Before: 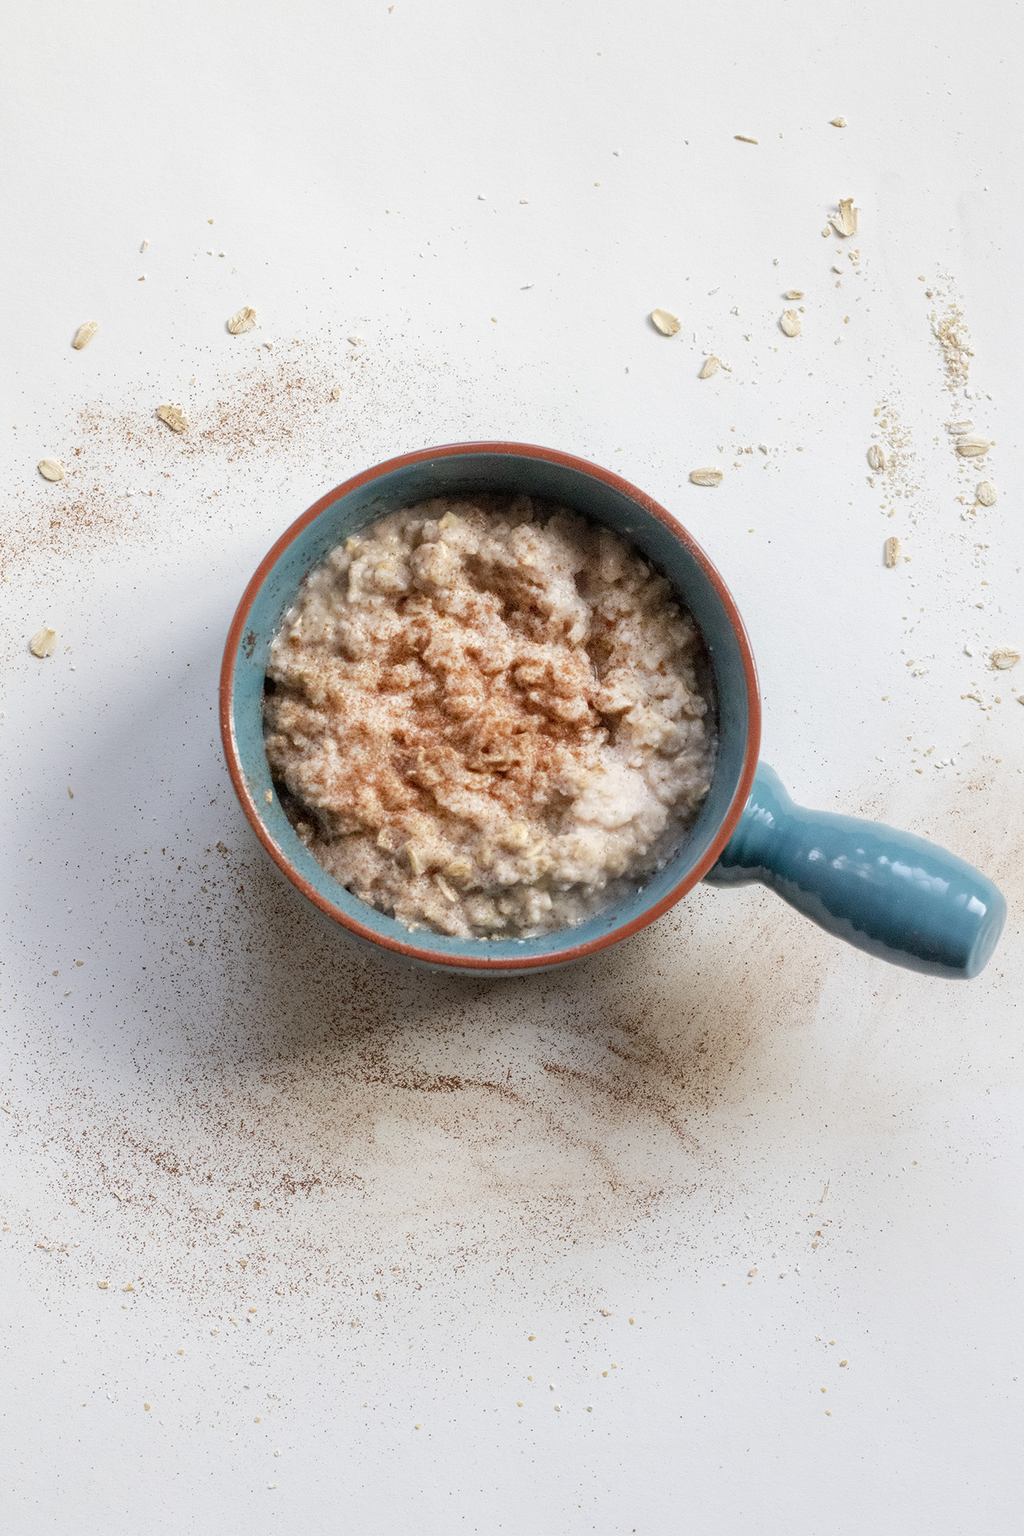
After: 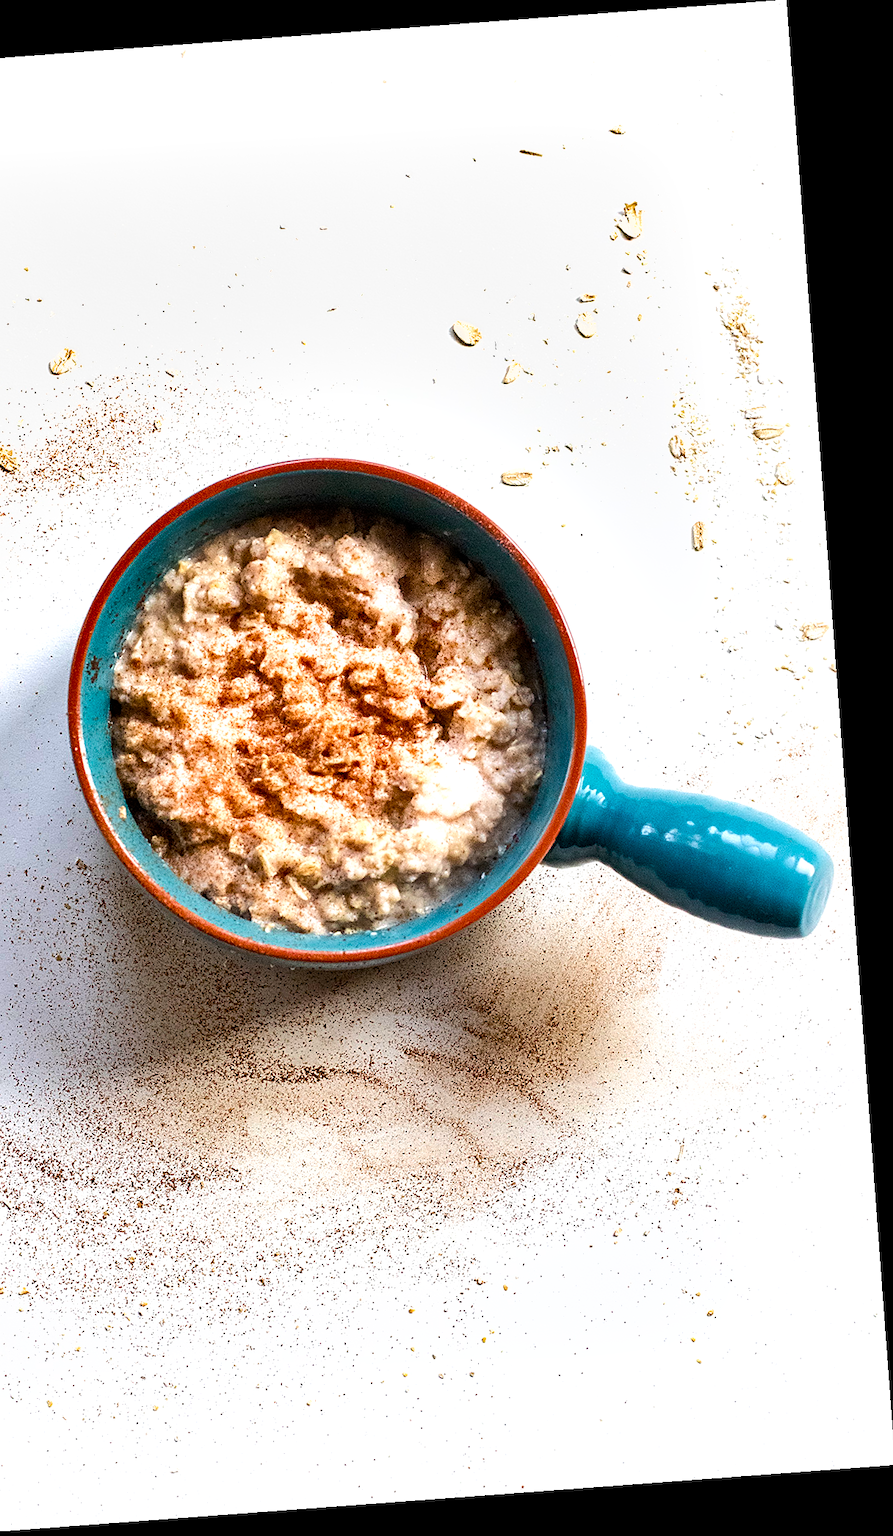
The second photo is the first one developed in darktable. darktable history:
tone equalizer: -8 EV -0.75 EV, -7 EV -0.7 EV, -6 EV -0.6 EV, -5 EV -0.4 EV, -3 EV 0.4 EV, -2 EV 0.6 EV, -1 EV 0.7 EV, +0 EV 0.75 EV, edges refinement/feathering 500, mask exposure compensation -1.57 EV, preserve details no
rotate and perspective: rotation -4.25°, automatic cropping off
shadows and highlights: soften with gaussian
velvia: strength 32%, mid-tones bias 0.2
sharpen: on, module defaults
crop: left 17.582%, bottom 0.031%
